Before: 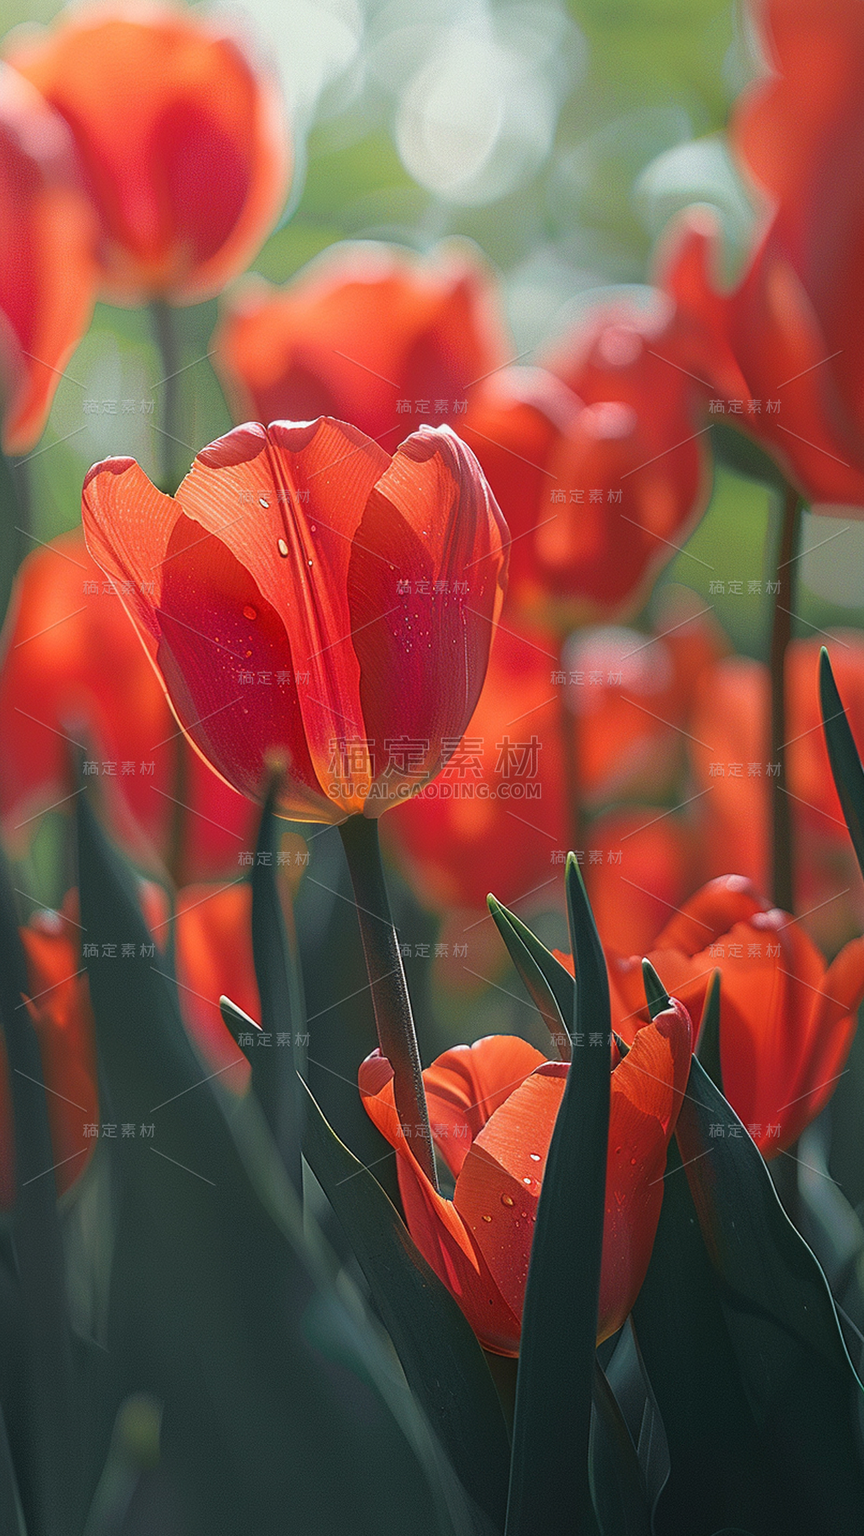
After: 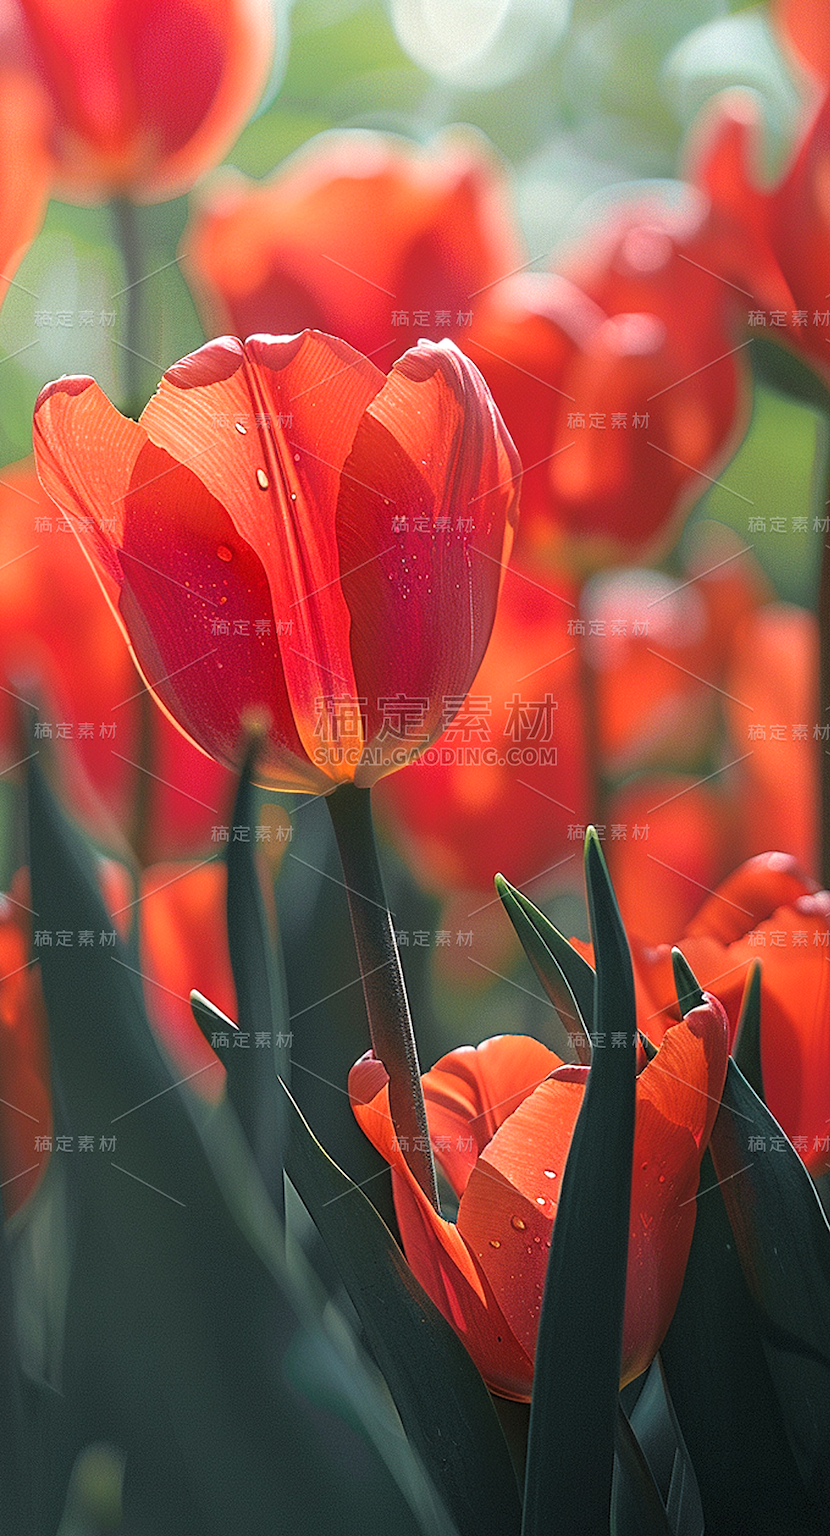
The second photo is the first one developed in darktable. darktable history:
exposure: exposure 0.226 EV, compensate highlight preservation false
levels: black 0.04%, levels [0.073, 0.497, 0.972]
crop: left 6.144%, top 8.319%, right 9.547%, bottom 3.941%
